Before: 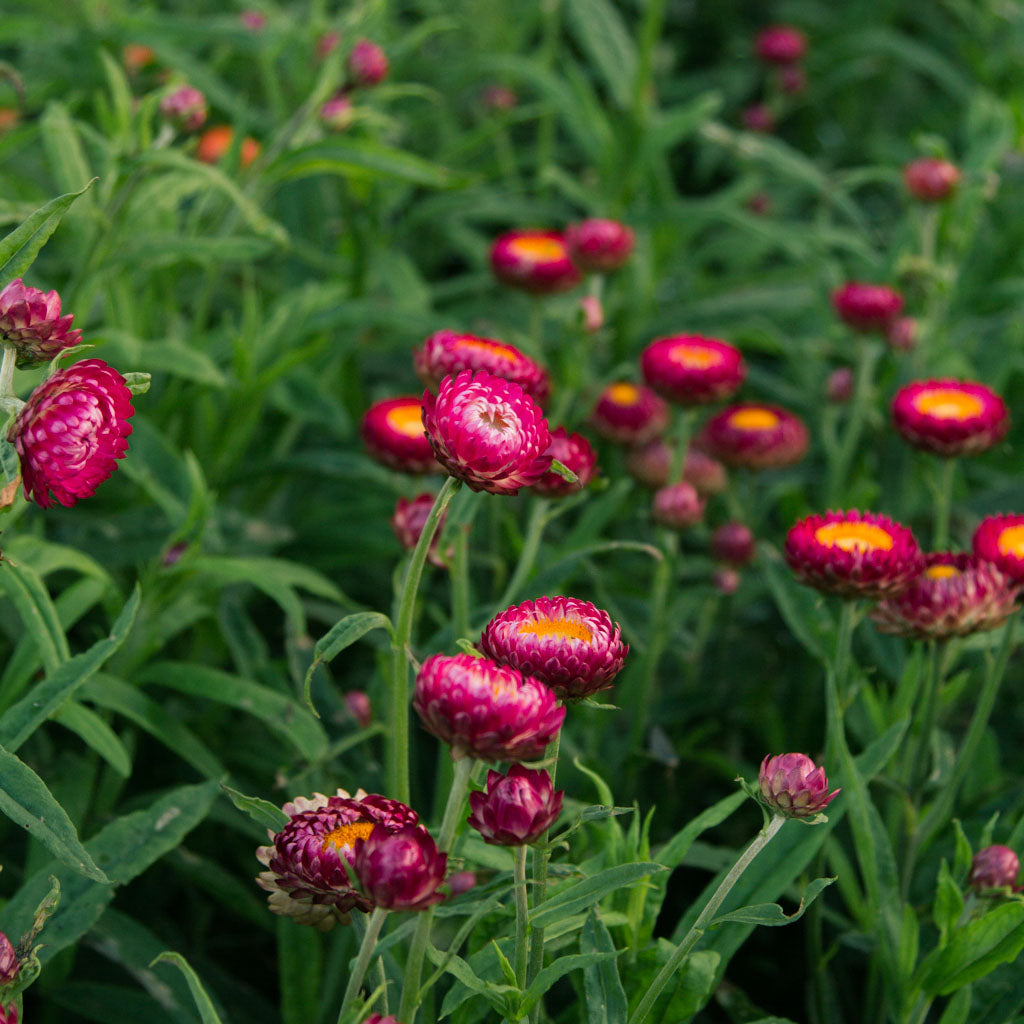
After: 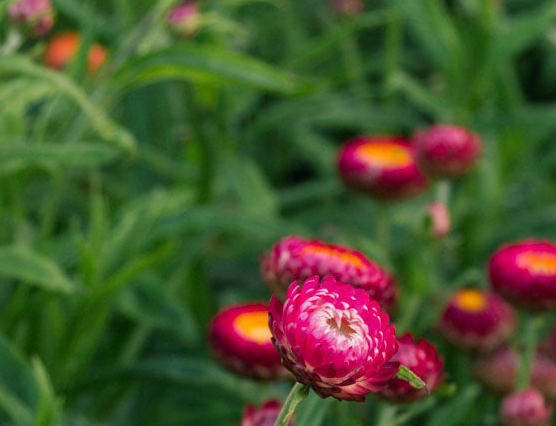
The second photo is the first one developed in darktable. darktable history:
exposure: compensate highlight preservation false
crop: left 14.977%, top 9.238%, right 30.711%, bottom 49.137%
